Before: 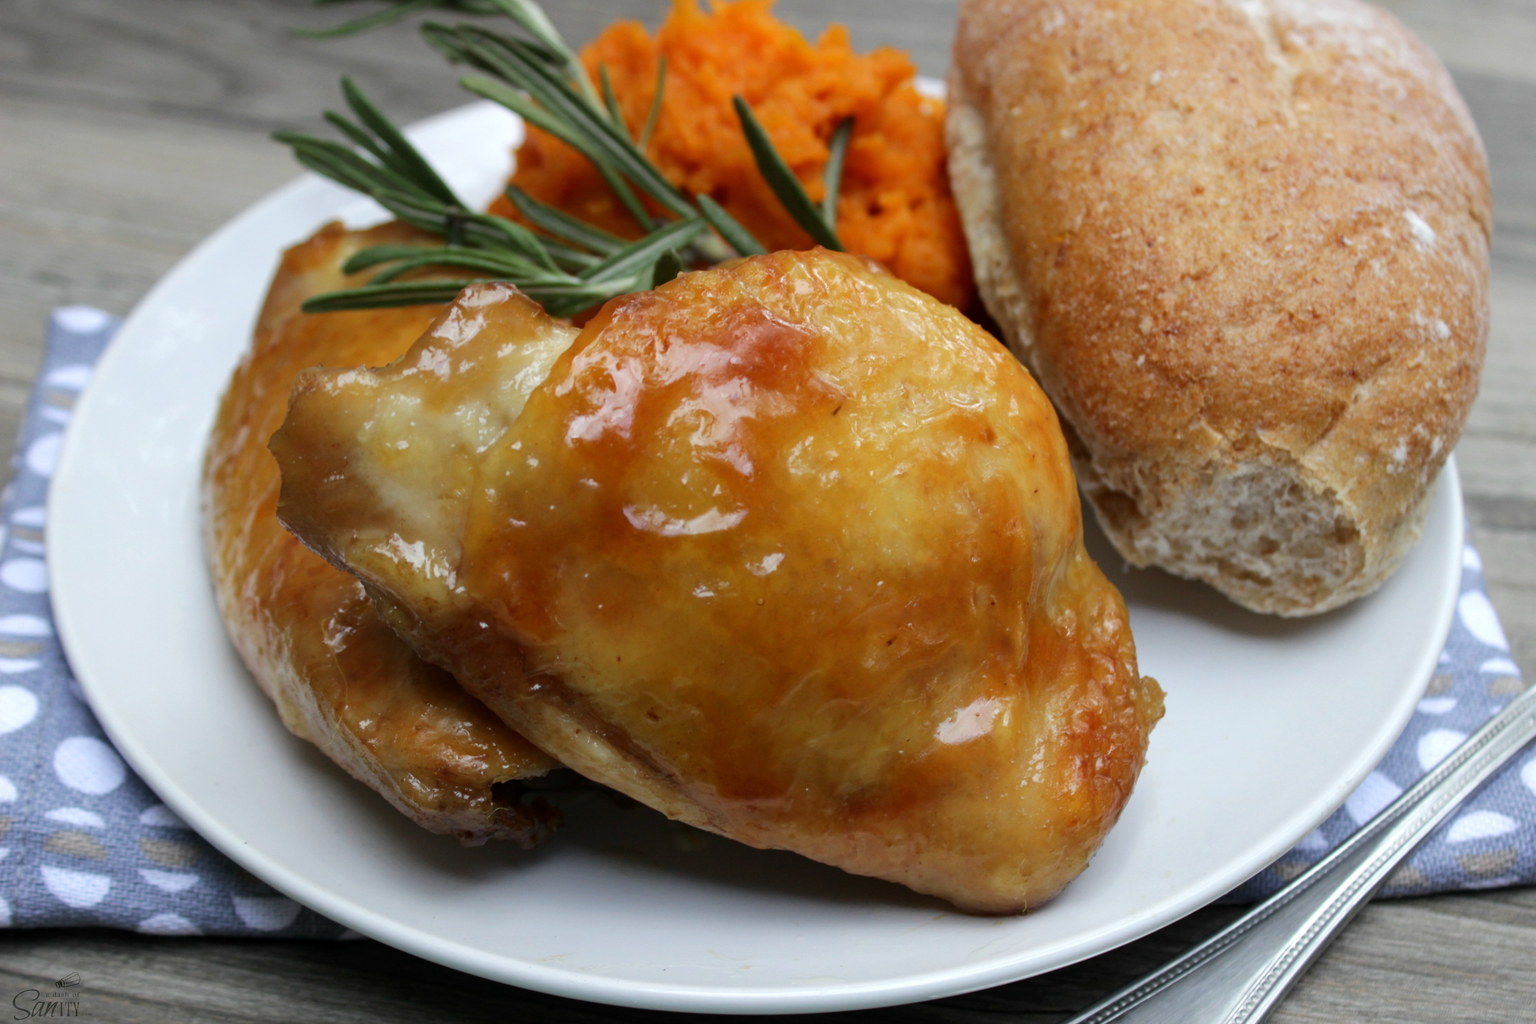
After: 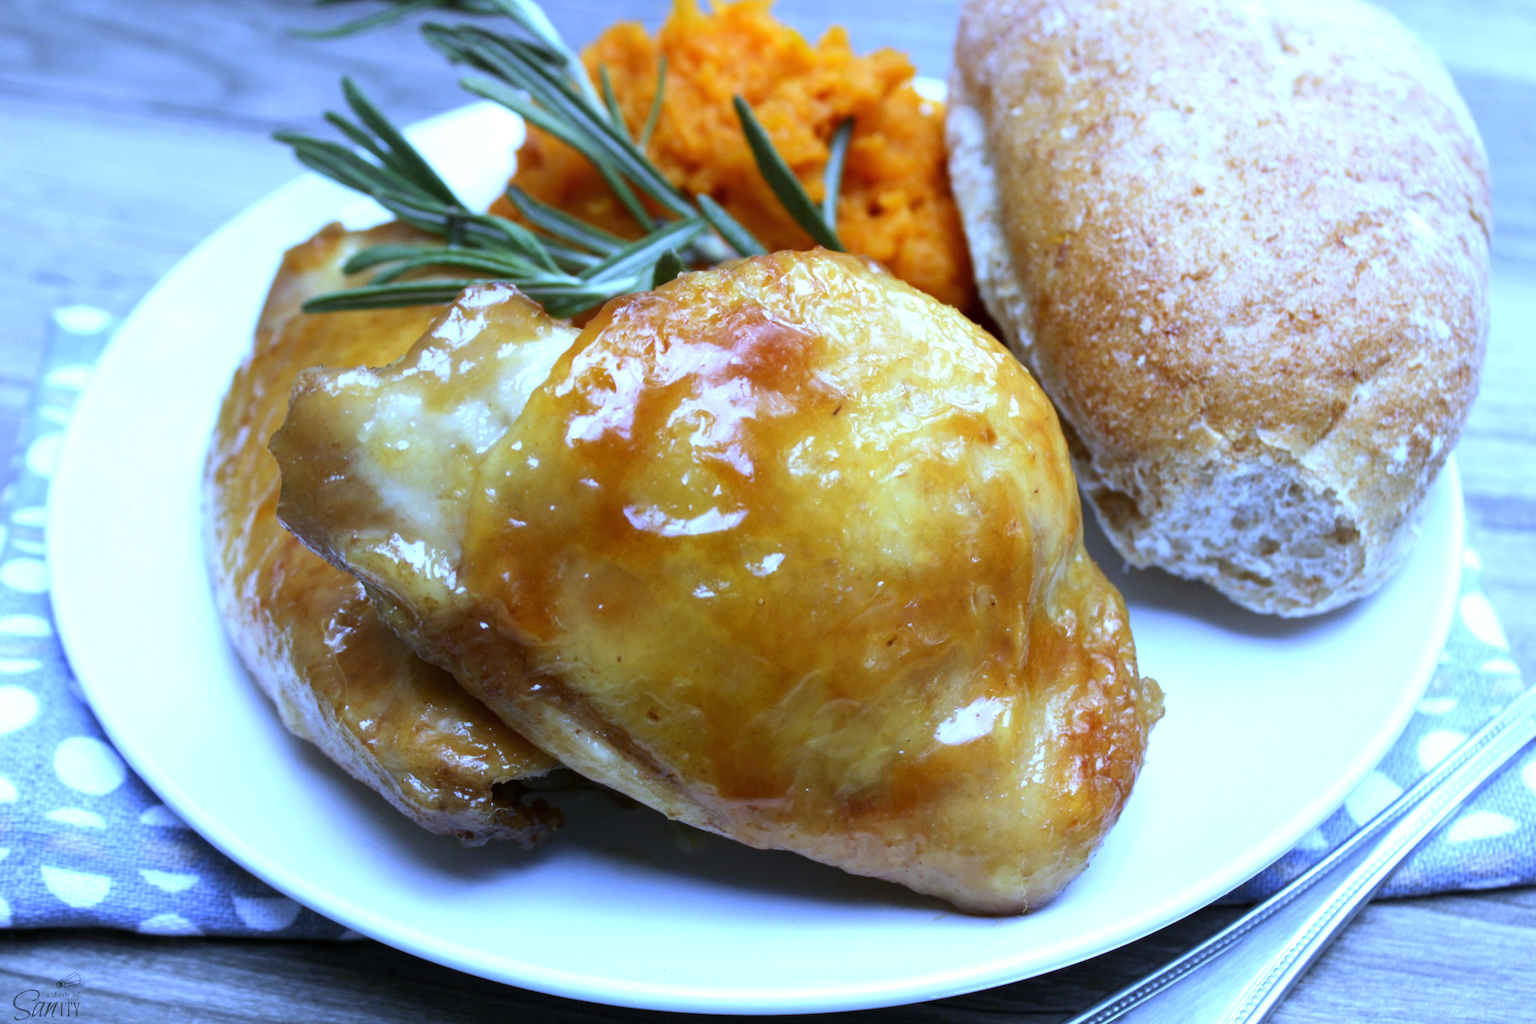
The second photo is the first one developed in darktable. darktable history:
exposure: black level correction 0, exposure 0.7 EV, compensate exposure bias true, compensate highlight preservation false
white balance: red 0.766, blue 1.537
